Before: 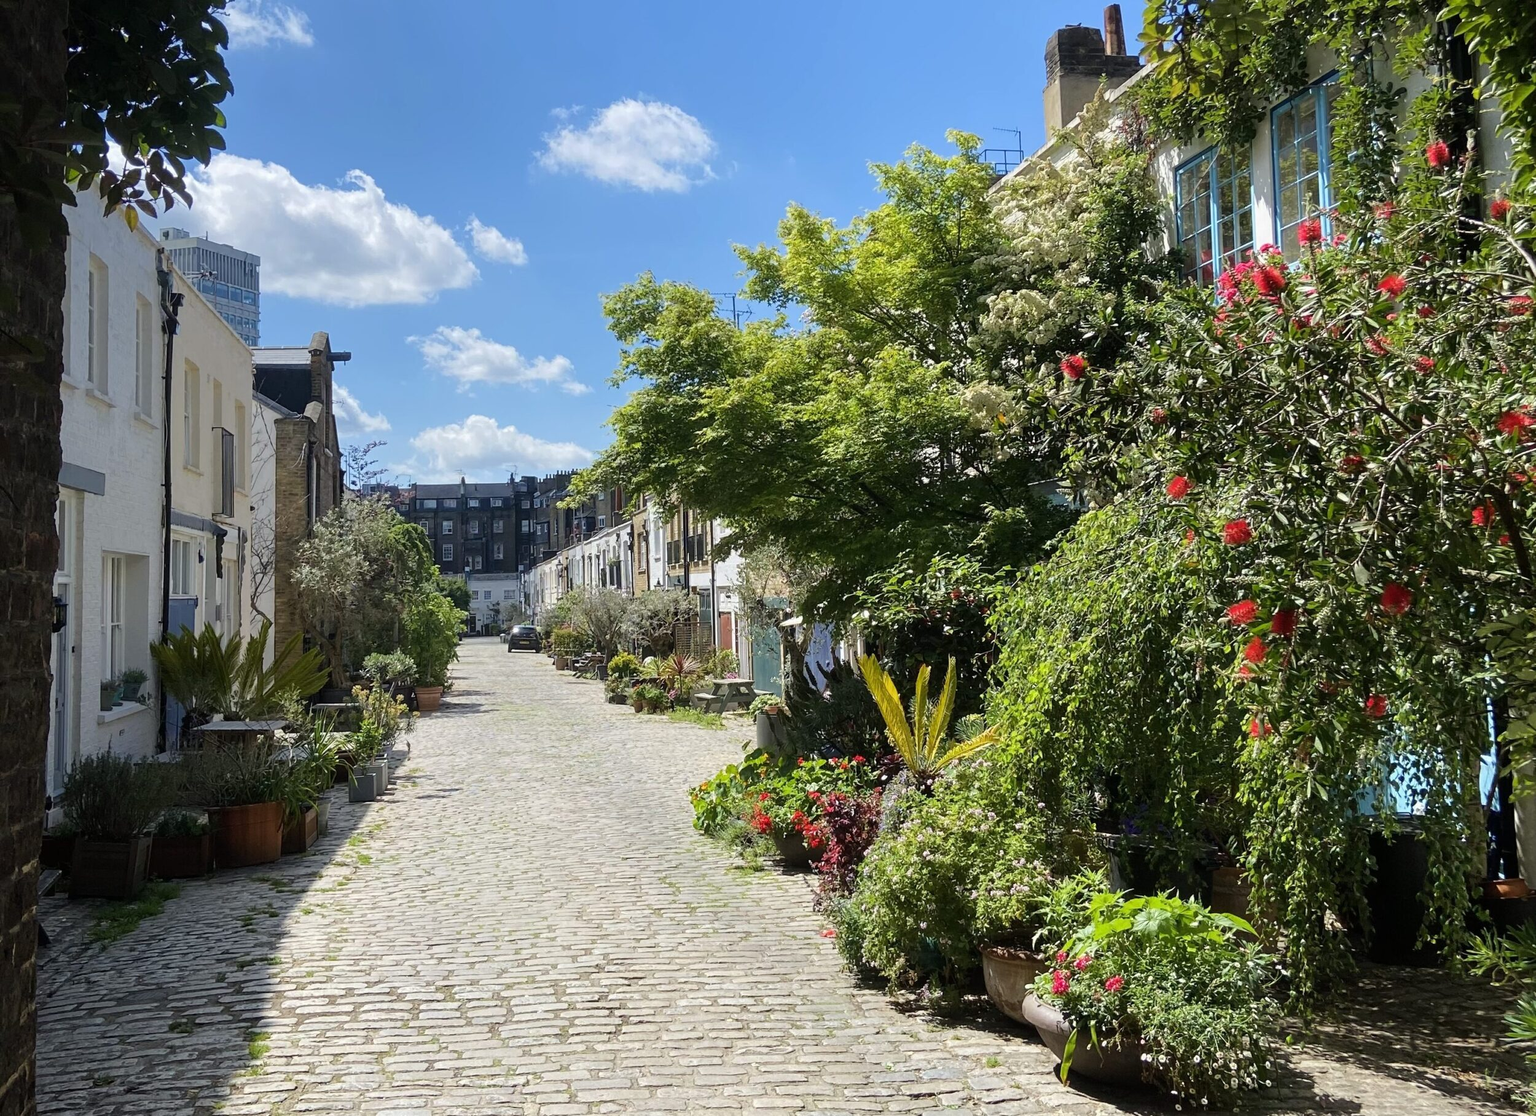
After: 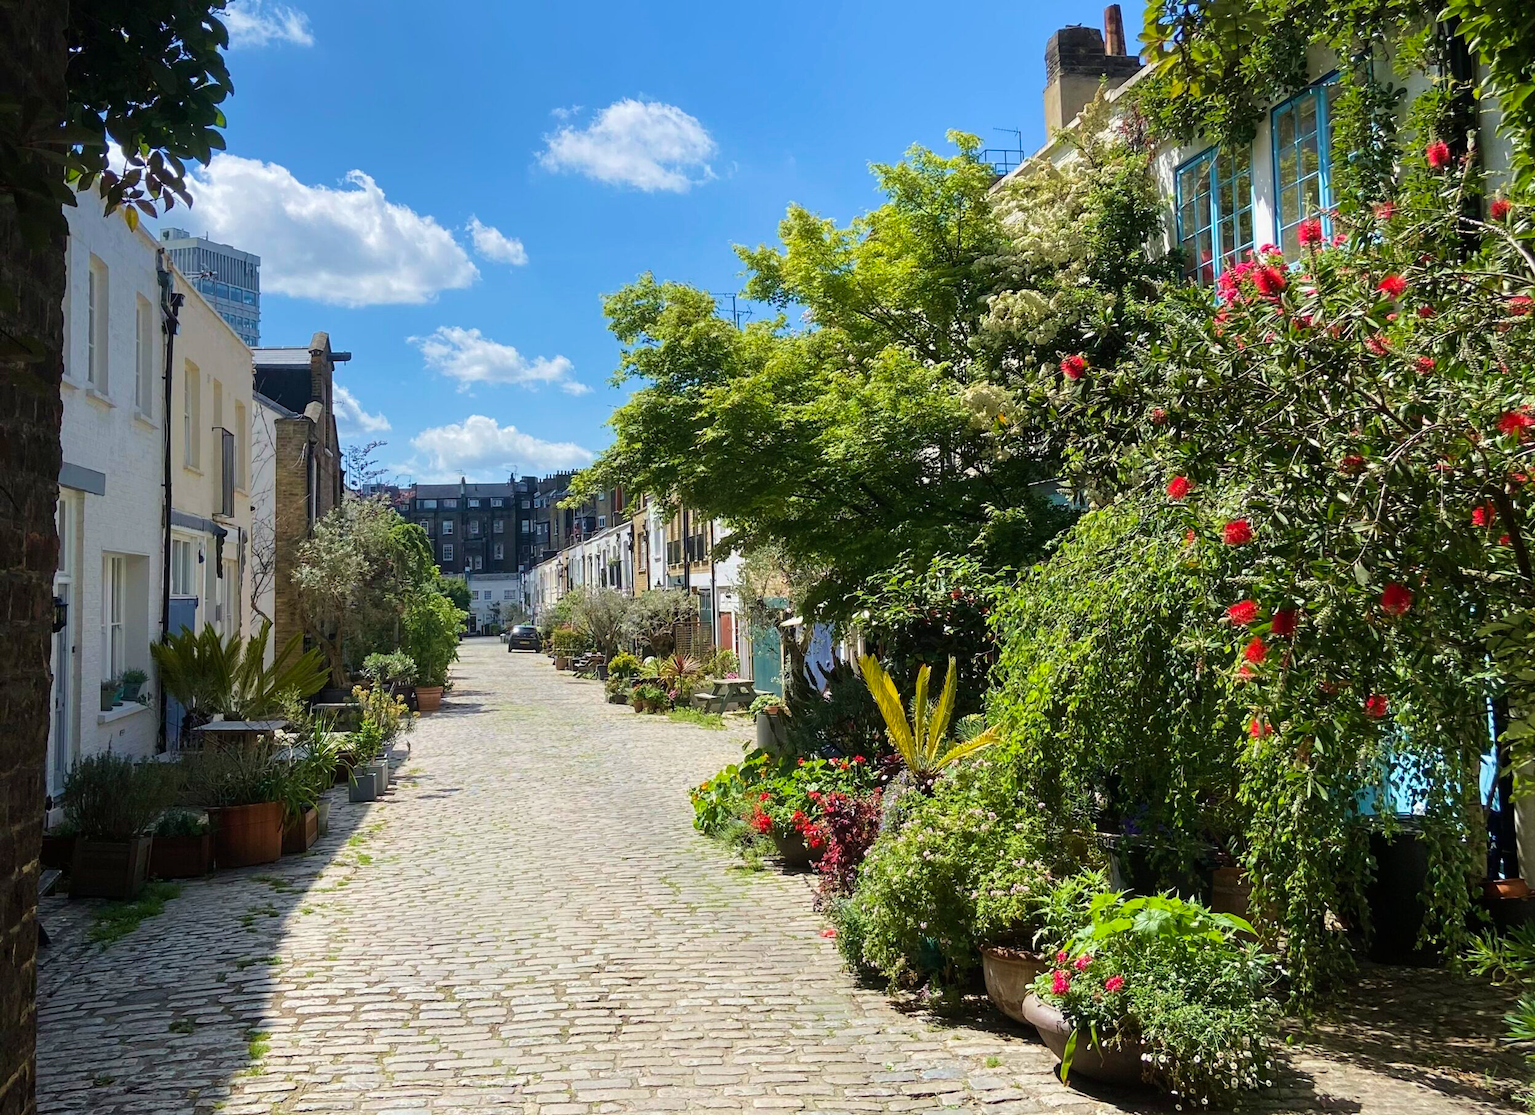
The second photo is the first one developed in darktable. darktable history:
velvia: on, module defaults
